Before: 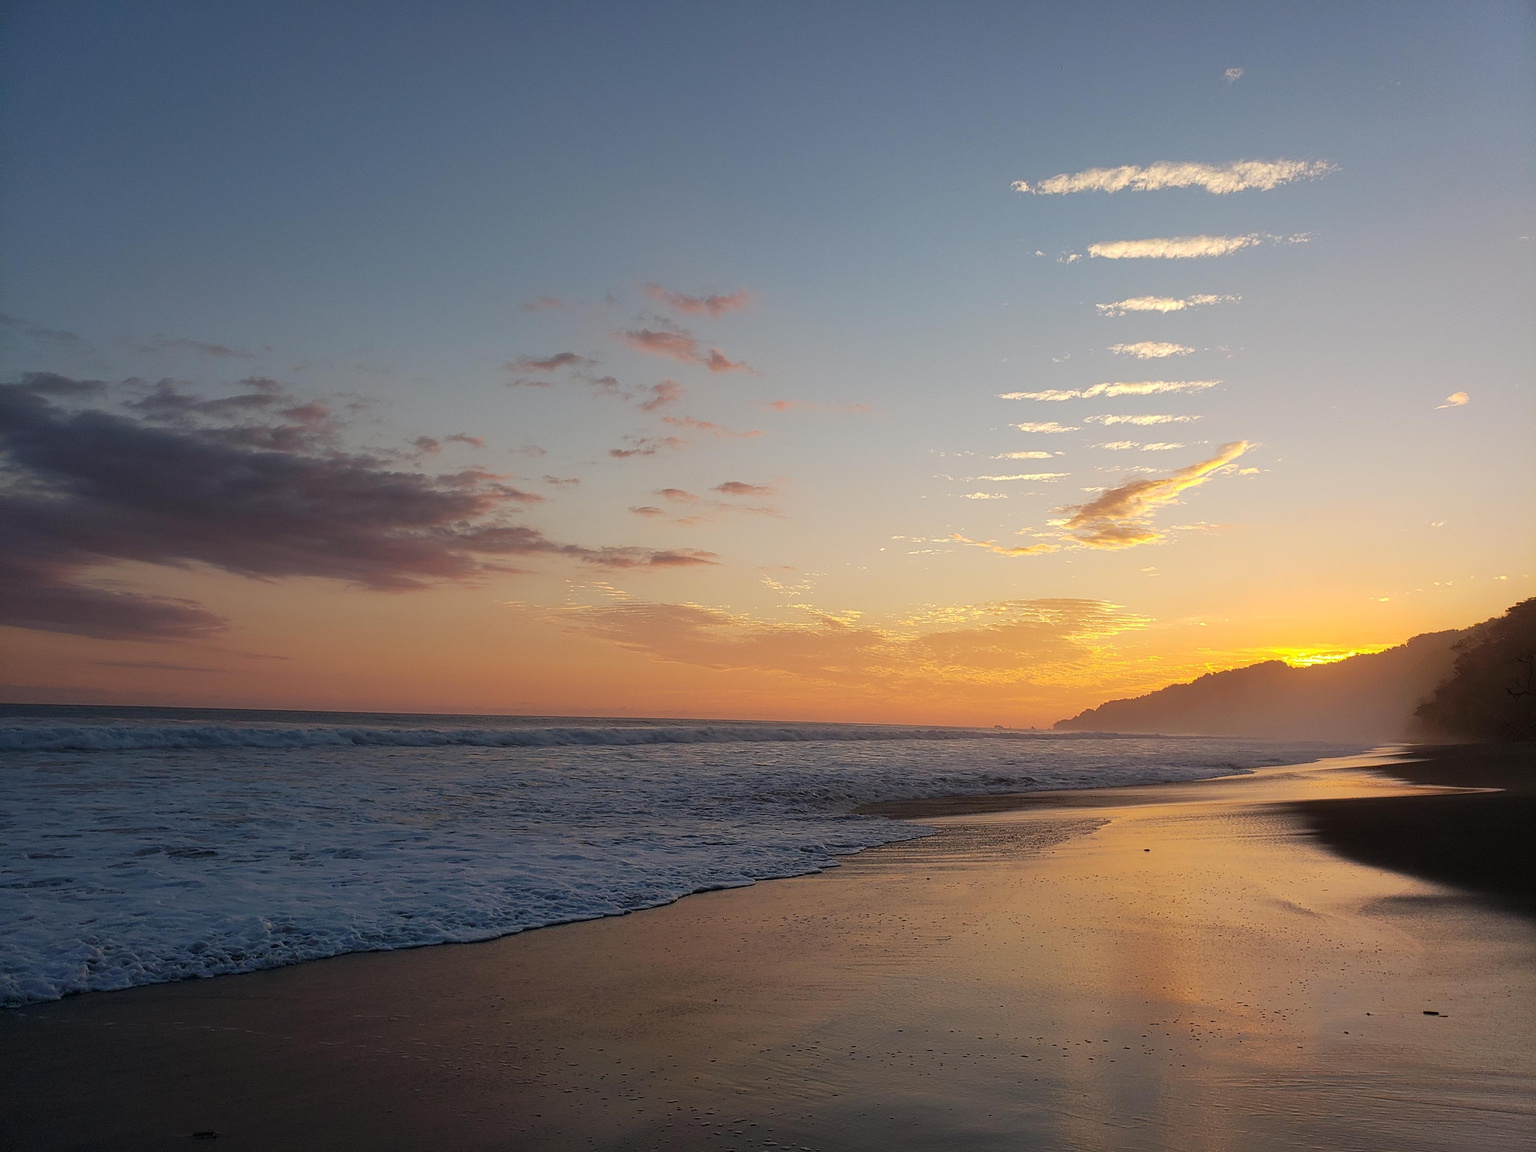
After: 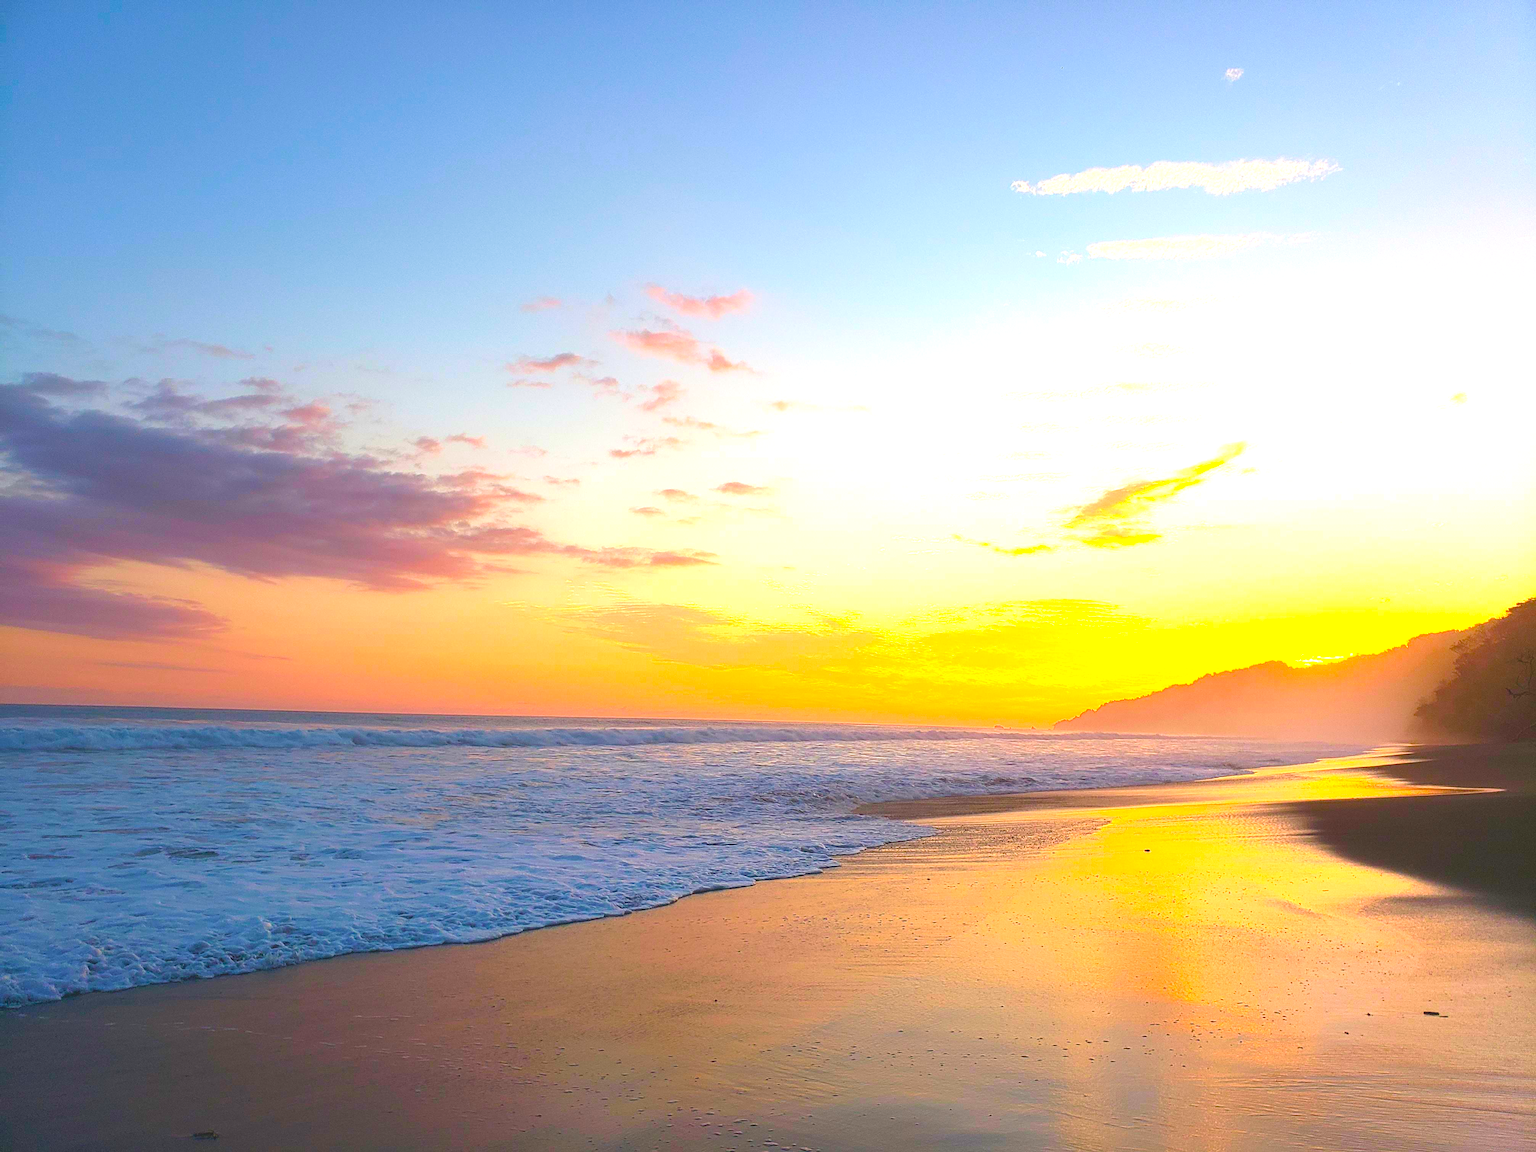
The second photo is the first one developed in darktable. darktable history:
velvia: on, module defaults
exposure: exposure 0.994 EV, compensate exposure bias true, compensate highlight preservation false
color balance rgb: perceptual saturation grading › global saturation 36.365%, perceptual saturation grading › shadows 35.893%, perceptual brilliance grading › highlights 2.783%, global vibrance 9.452%
tone equalizer: -8 EV -1.08 EV, -7 EV -1.01 EV, -6 EV -0.856 EV, -5 EV -0.613 EV, -3 EV 0.597 EV, -2 EV 0.859 EV, -1 EV 0.986 EV, +0 EV 1.08 EV, smoothing diameter 24.89%, edges refinement/feathering 14.96, preserve details guided filter
contrast brightness saturation: contrast -0.28
local contrast: mode bilateral grid, contrast 100, coarseness 99, detail 92%, midtone range 0.2
